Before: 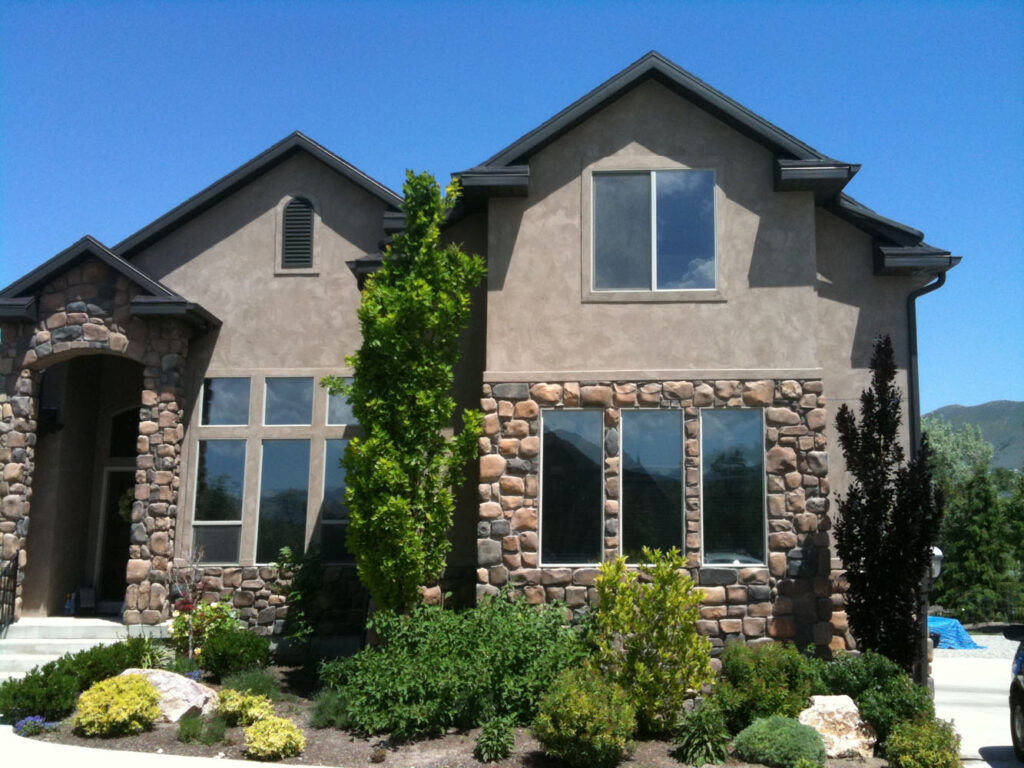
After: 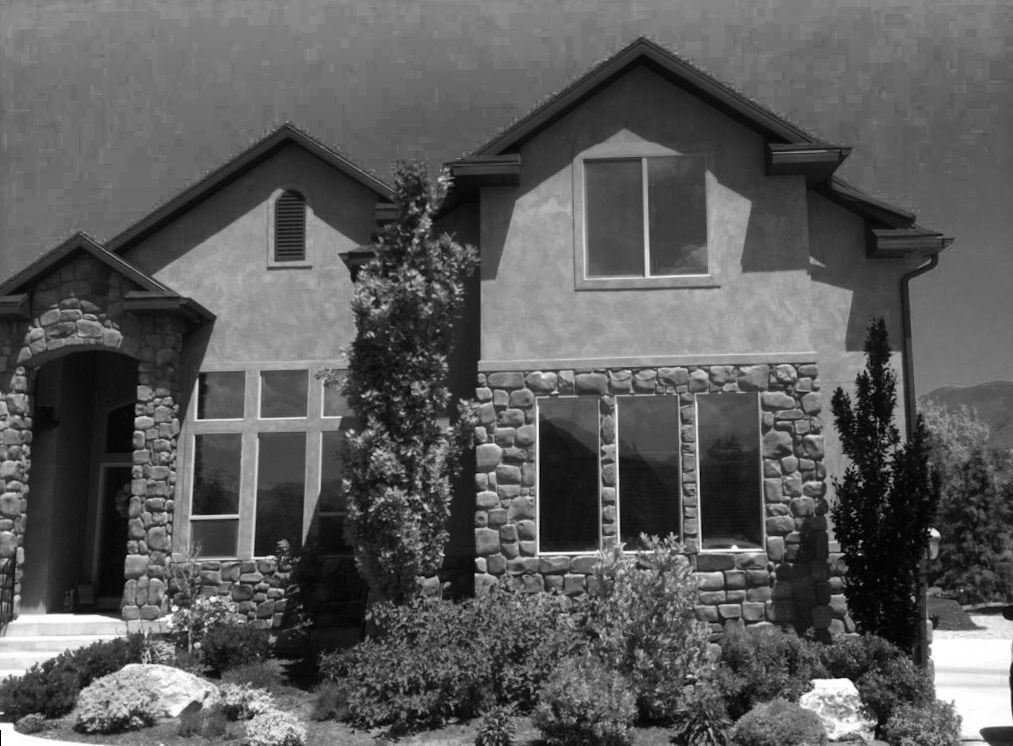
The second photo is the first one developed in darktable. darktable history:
rotate and perspective: rotation -1°, crop left 0.011, crop right 0.989, crop top 0.025, crop bottom 0.975
color zones: curves: ch0 [(0.002, 0.589) (0.107, 0.484) (0.146, 0.249) (0.217, 0.352) (0.309, 0.525) (0.39, 0.404) (0.455, 0.169) (0.597, 0.055) (0.724, 0.212) (0.775, 0.691) (0.869, 0.571) (1, 0.587)]; ch1 [(0, 0) (0.143, 0) (0.286, 0) (0.429, 0) (0.571, 0) (0.714, 0) (0.857, 0)]
graduated density: density 2.02 EV, hardness 44%, rotation 0.374°, offset 8.21, hue 208.8°, saturation 97%
